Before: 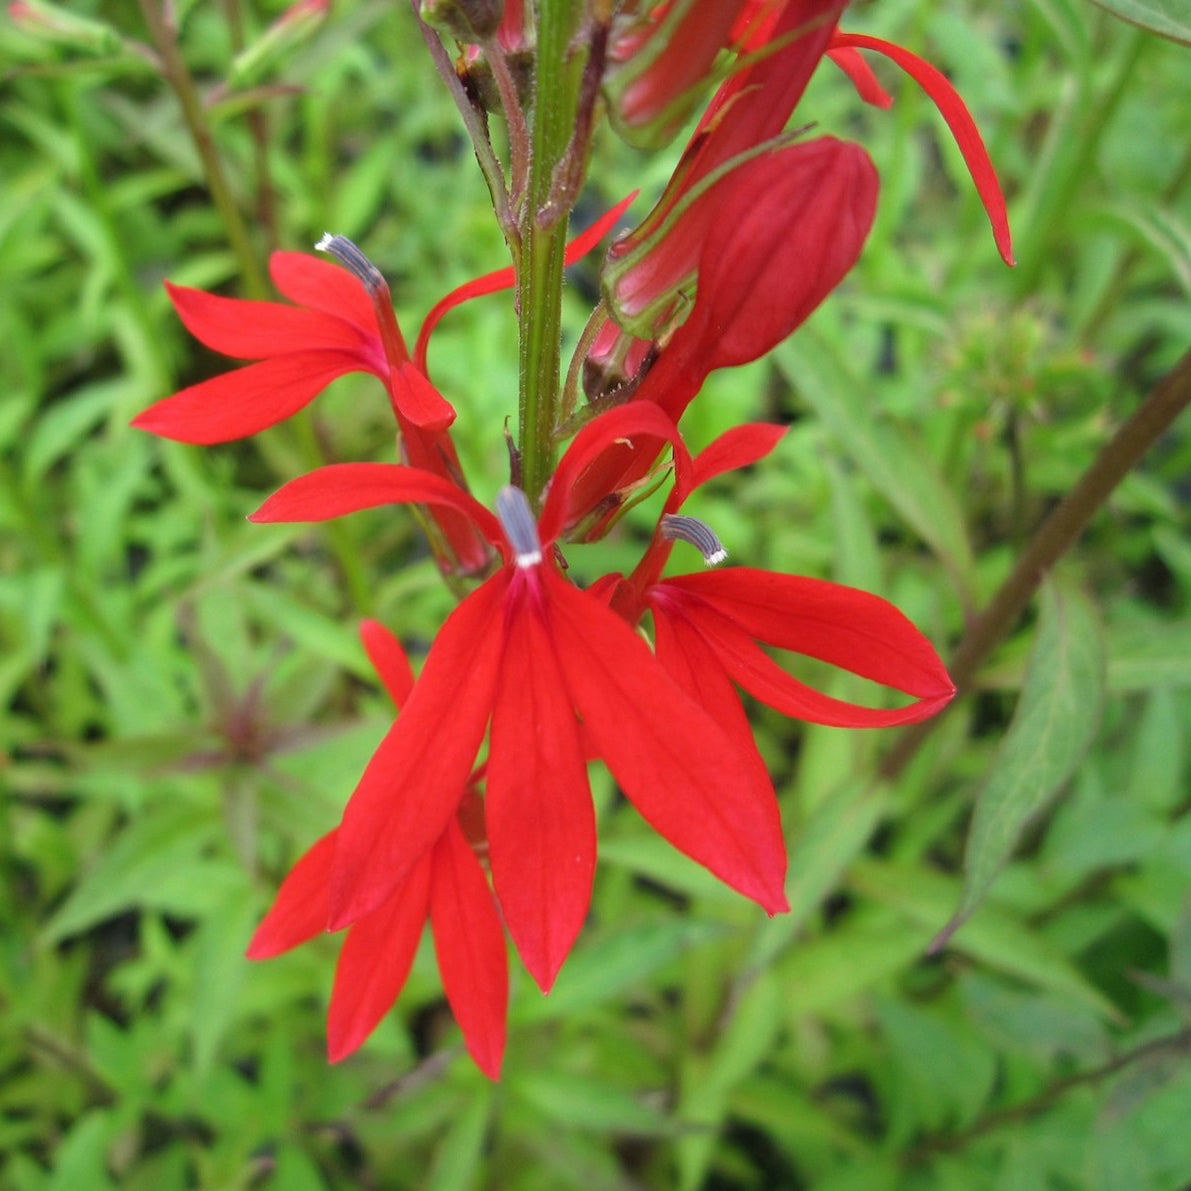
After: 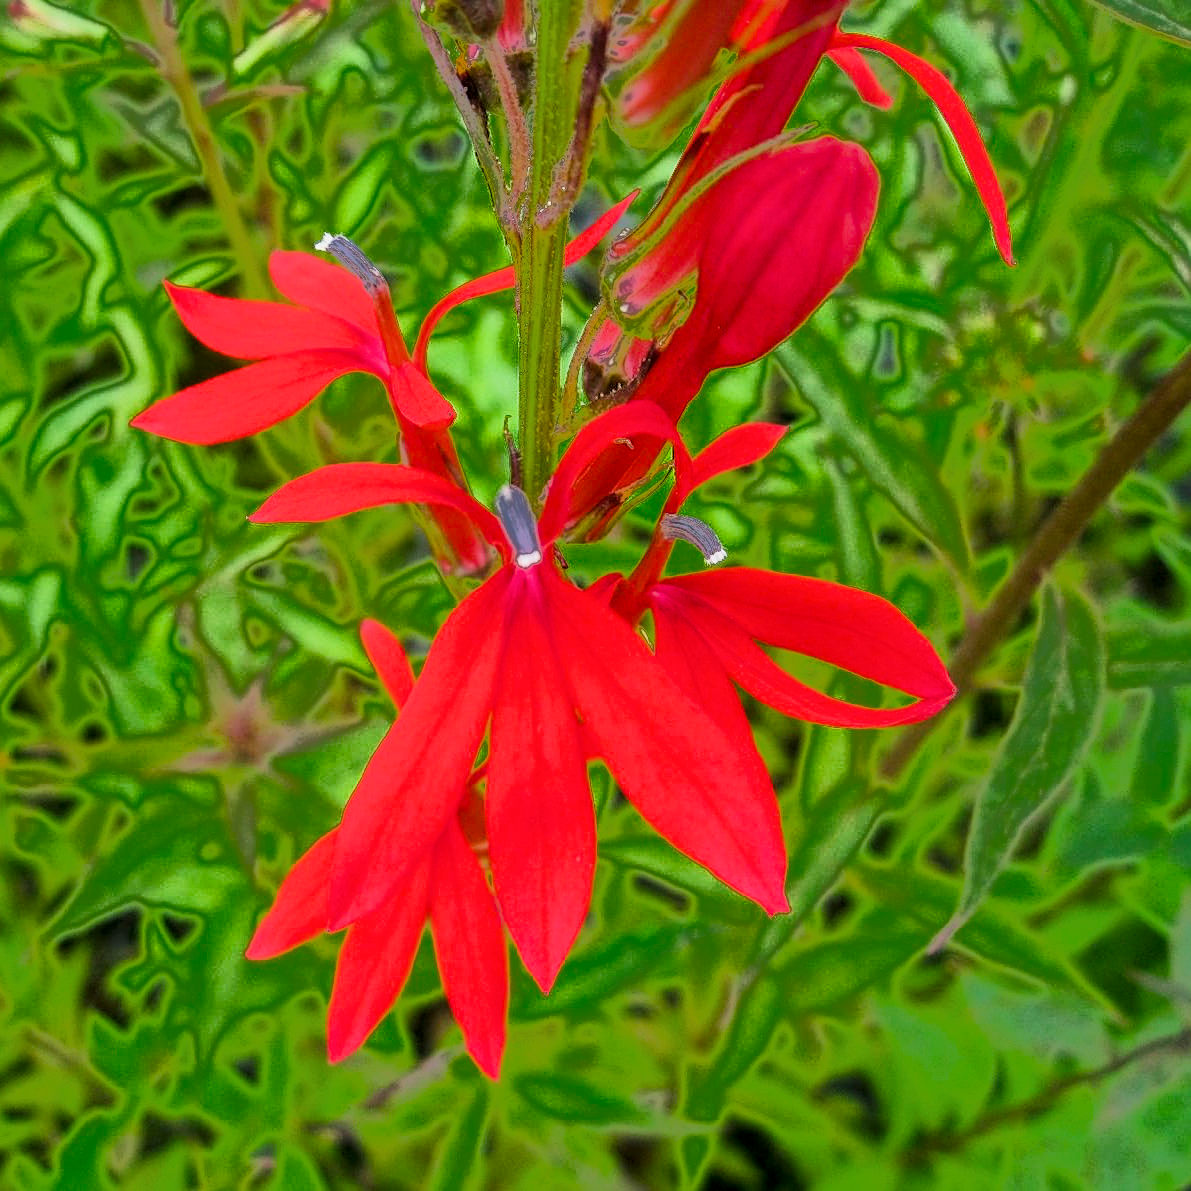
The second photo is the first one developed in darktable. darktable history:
bloom: size 9%, threshold 100%, strength 7%
contrast equalizer: octaves 7, y [[0.6 ×6], [0.55 ×6], [0 ×6], [0 ×6], [0 ×6]], mix -0.3
color balance rgb: perceptual saturation grading › global saturation 25%, perceptual brilliance grading › mid-tones 10%, perceptual brilliance grading › shadows 15%, global vibrance 20%
local contrast: on, module defaults
tone equalizer: -8 EV -0.75 EV, -7 EV -0.7 EV, -6 EV -0.6 EV, -5 EV -0.4 EV, -3 EV 0.4 EV, -2 EV 0.6 EV, -1 EV 0.7 EV, +0 EV 0.75 EV, edges refinement/feathering 500, mask exposure compensation -1.57 EV, preserve details no
filmic rgb: black relative exposure -7.65 EV, white relative exposure 4.56 EV, hardness 3.61
fill light: exposure -0.73 EV, center 0.69, width 2.2
sharpen: on, module defaults
